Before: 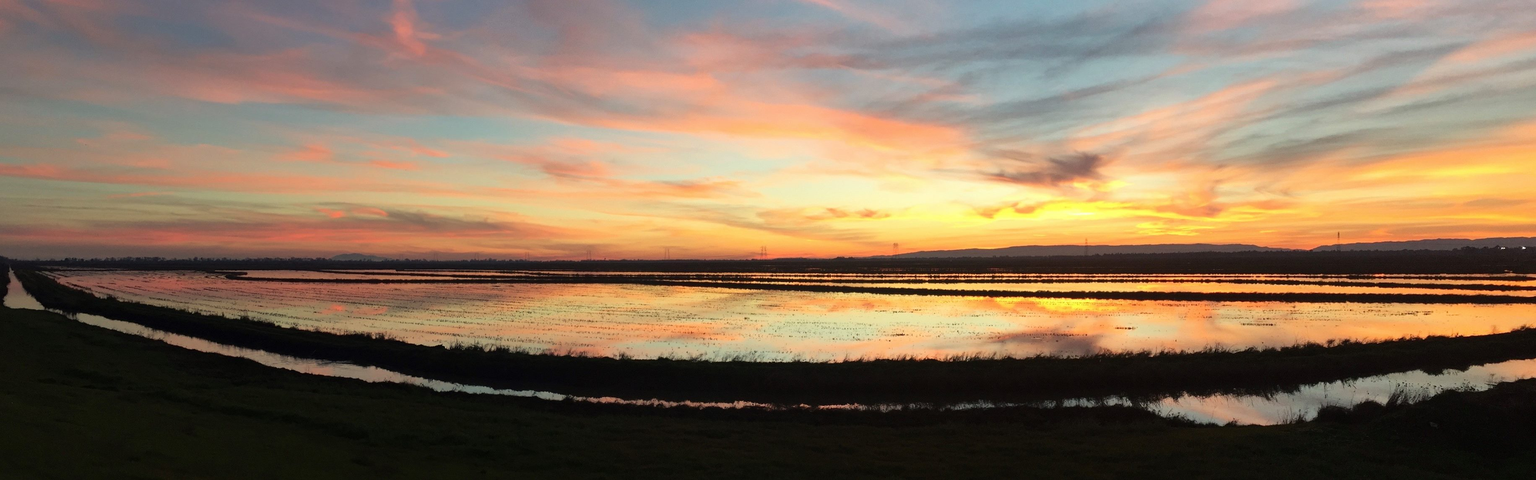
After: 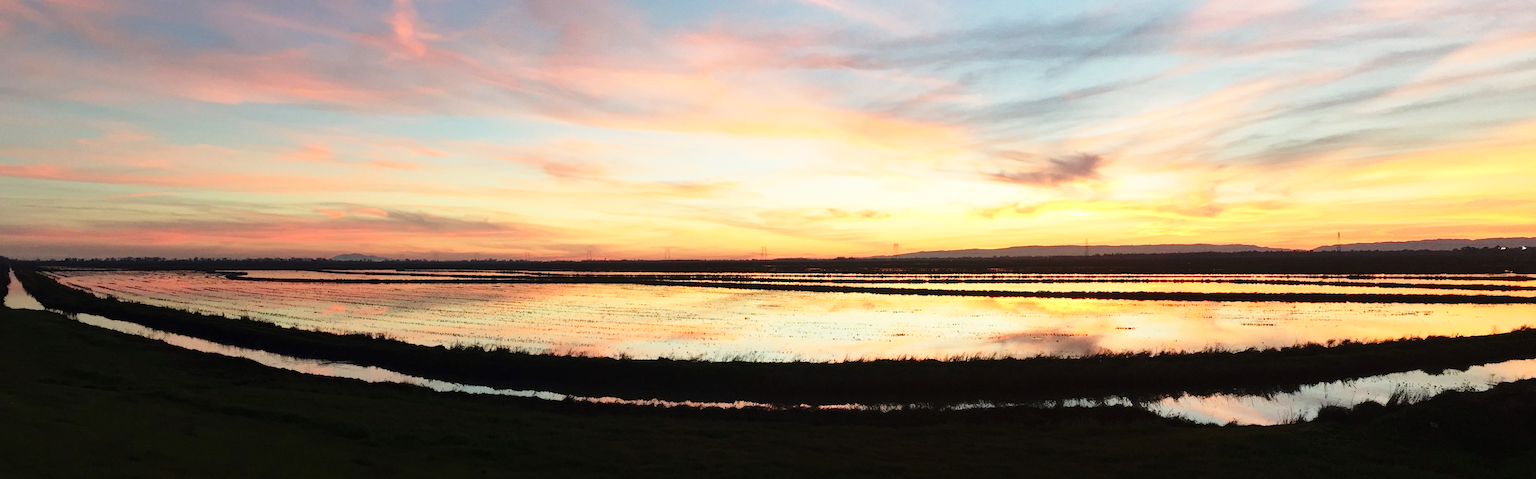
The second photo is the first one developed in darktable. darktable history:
base curve: curves: ch0 [(0, 0) (0.028, 0.03) (0.121, 0.232) (0.46, 0.748) (0.859, 0.968) (1, 1)], preserve colors none
tone equalizer: on, module defaults
